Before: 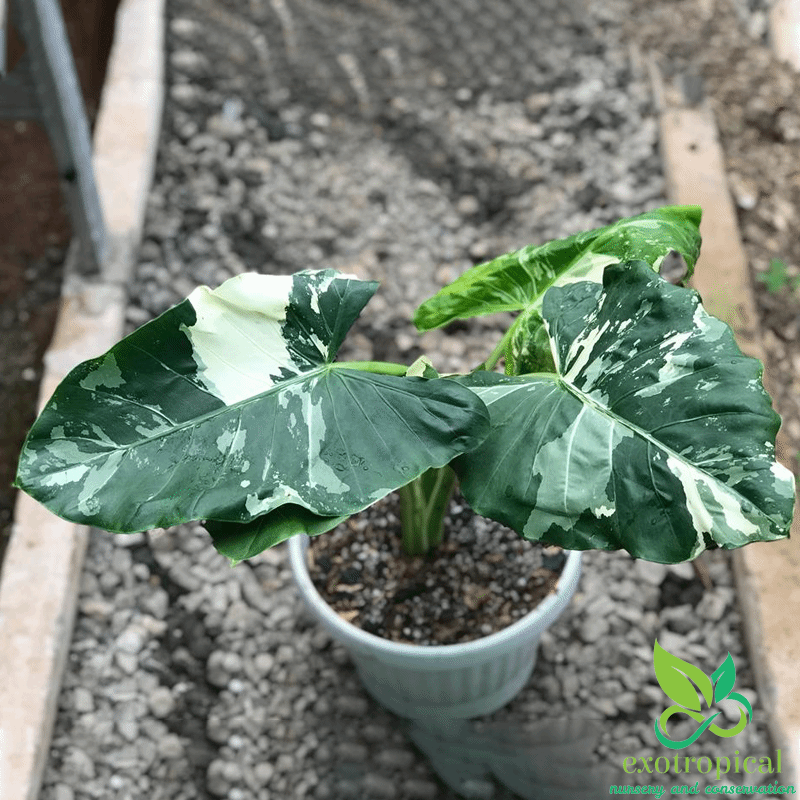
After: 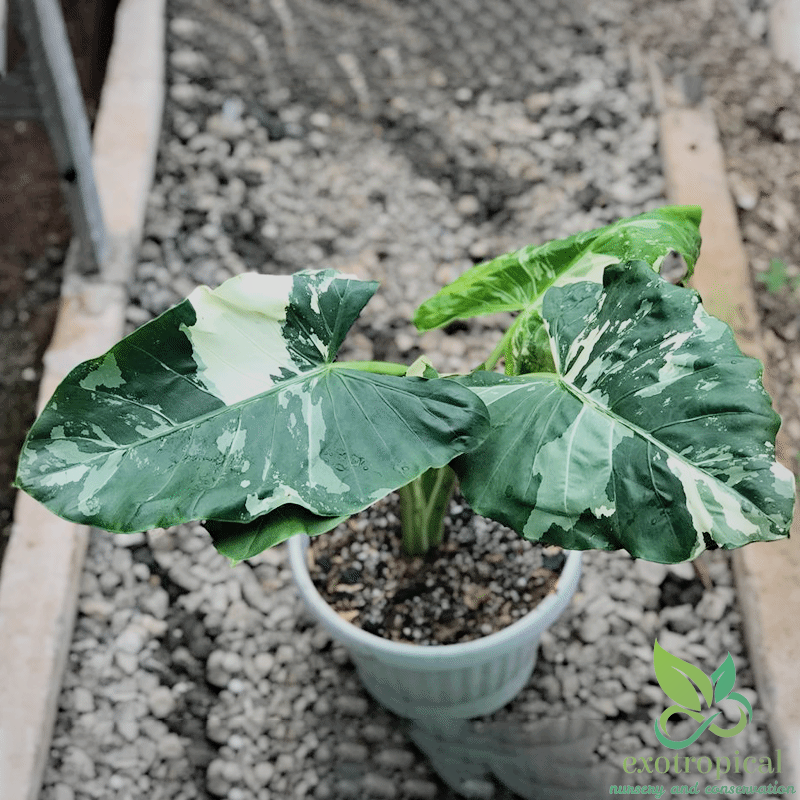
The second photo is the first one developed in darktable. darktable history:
contrast brightness saturation: brightness 0.13
haze removal: compatibility mode true, adaptive false
vignetting: brightness -0.167
filmic rgb: black relative exposure -7.65 EV, white relative exposure 4.56 EV, hardness 3.61
